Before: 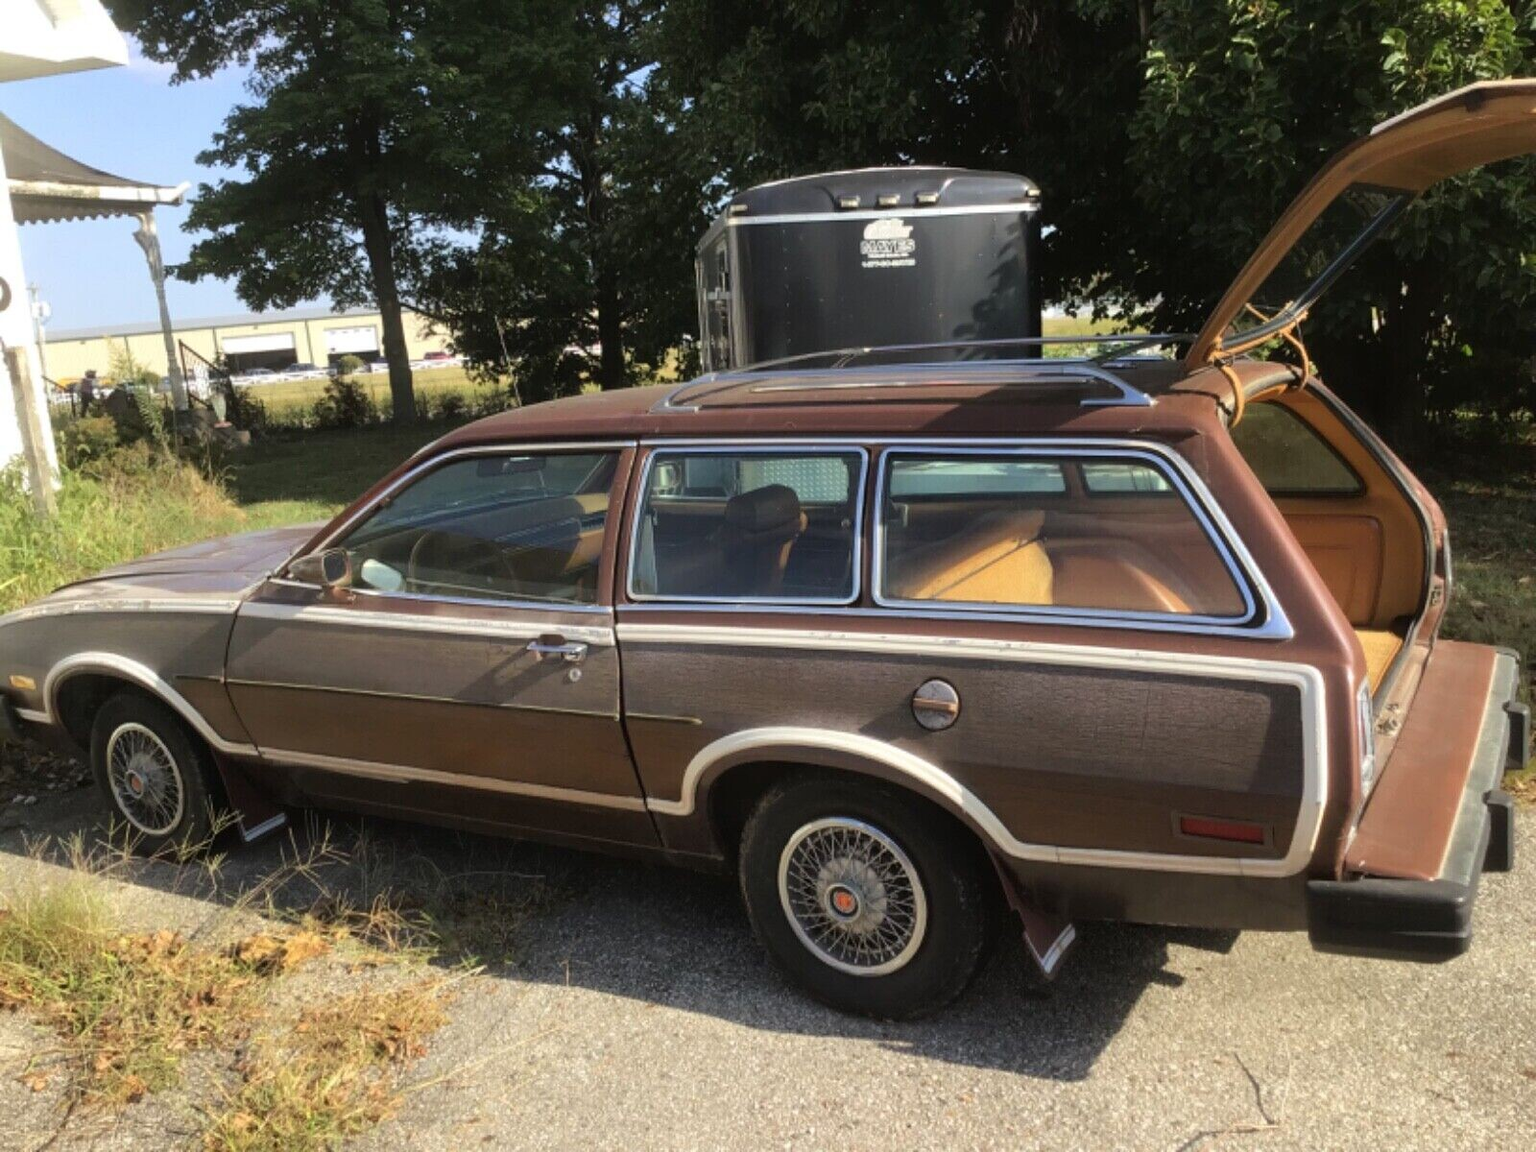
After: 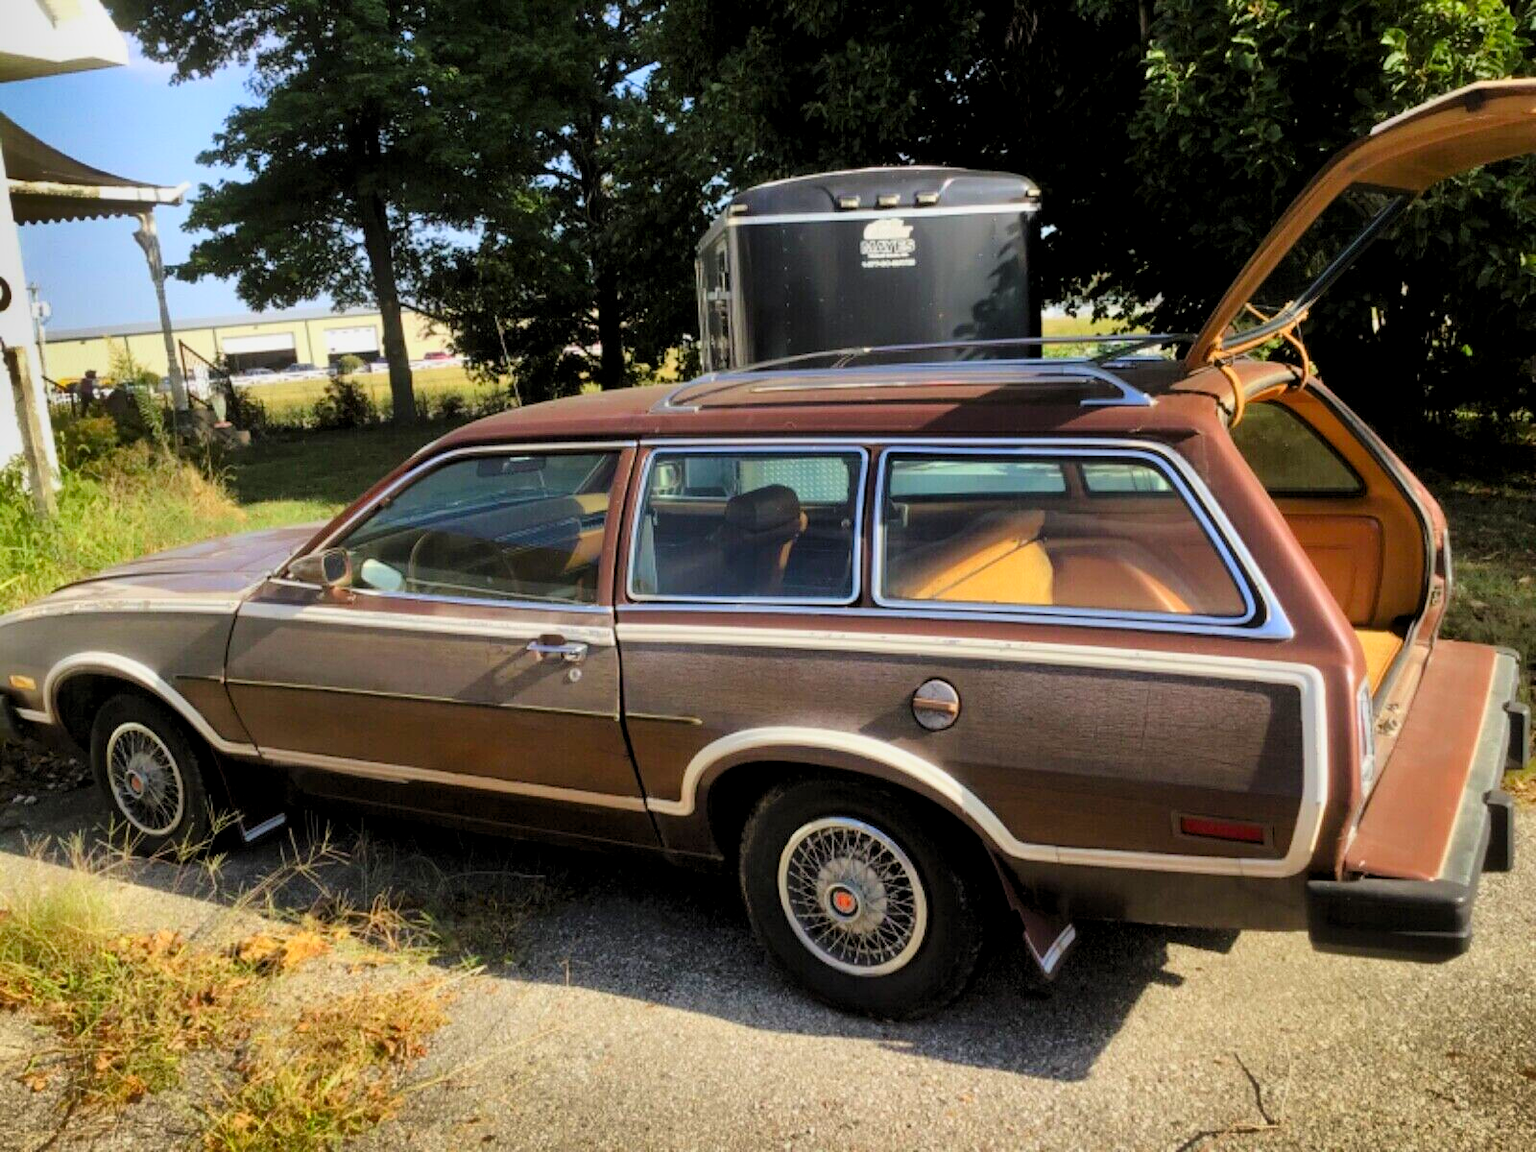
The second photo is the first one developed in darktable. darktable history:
contrast brightness saturation: contrast 0.16, saturation 0.32
tone curve: curves: ch0 [(0.047, 0) (0.292, 0.352) (0.657, 0.678) (1, 0.958)], color space Lab, linked channels, preserve colors none
shadows and highlights: shadows 20.91, highlights -82.73, soften with gaussian
